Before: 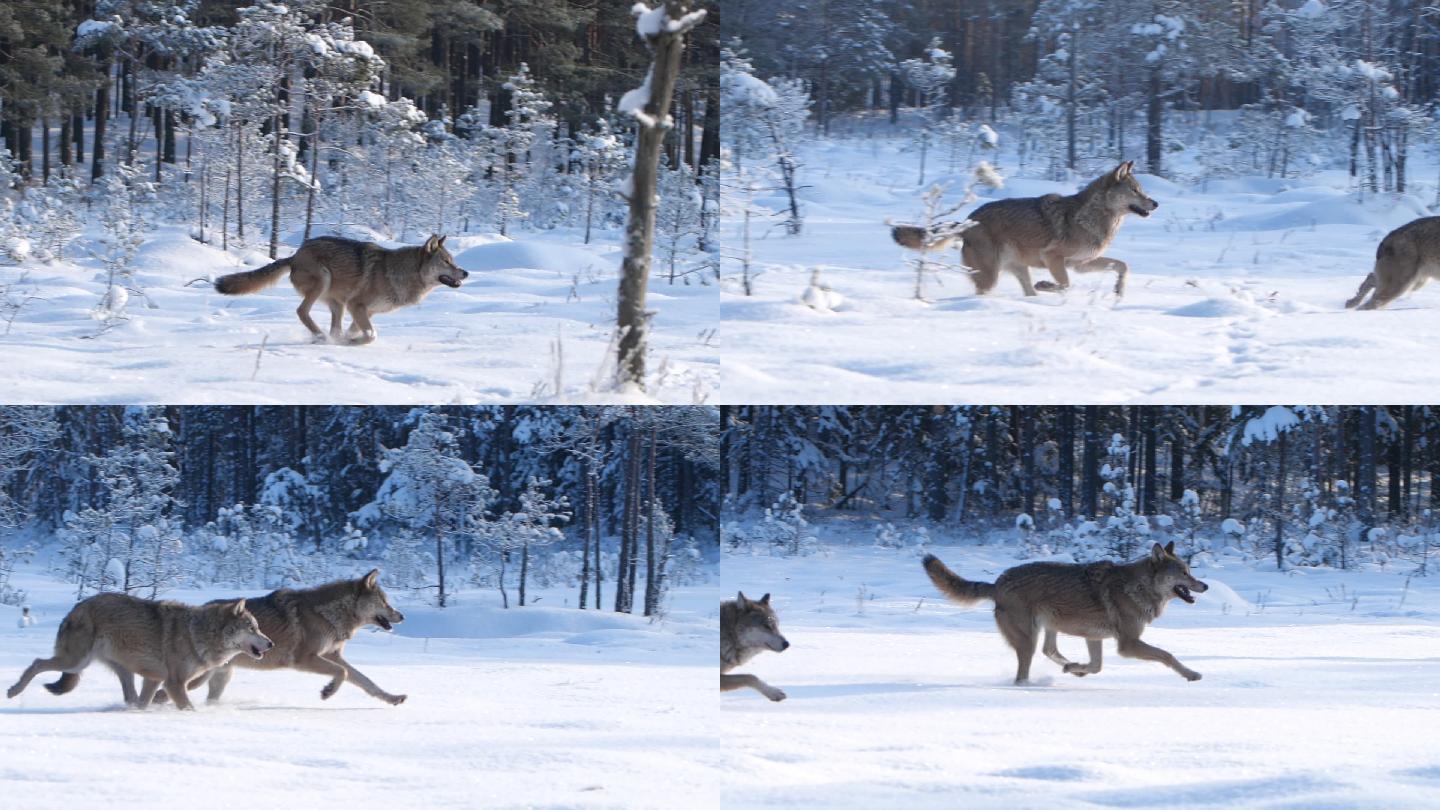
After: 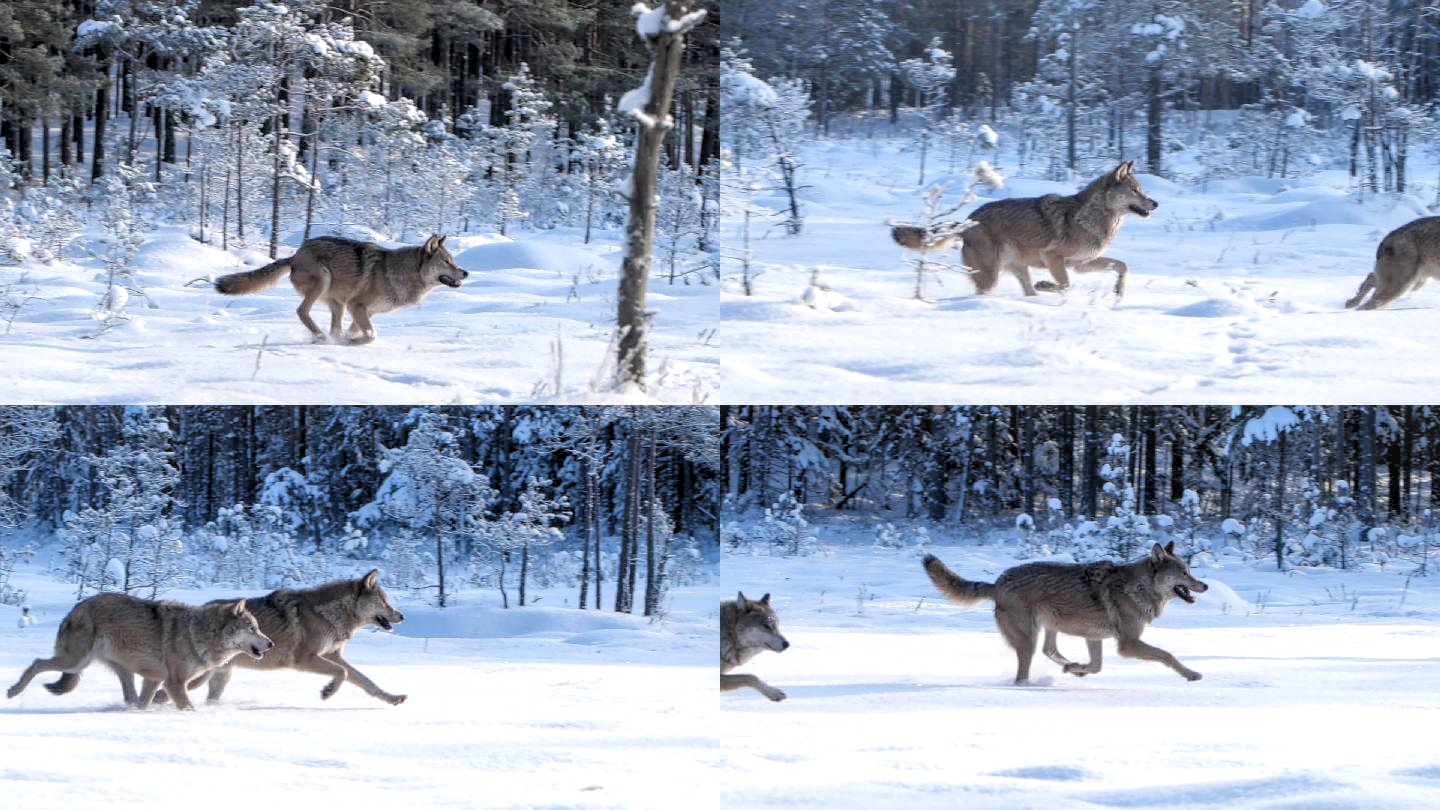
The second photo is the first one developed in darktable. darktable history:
rgb levels: levels [[0.013, 0.434, 0.89], [0, 0.5, 1], [0, 0.5, 1]]
local contrast: on, module defaults
